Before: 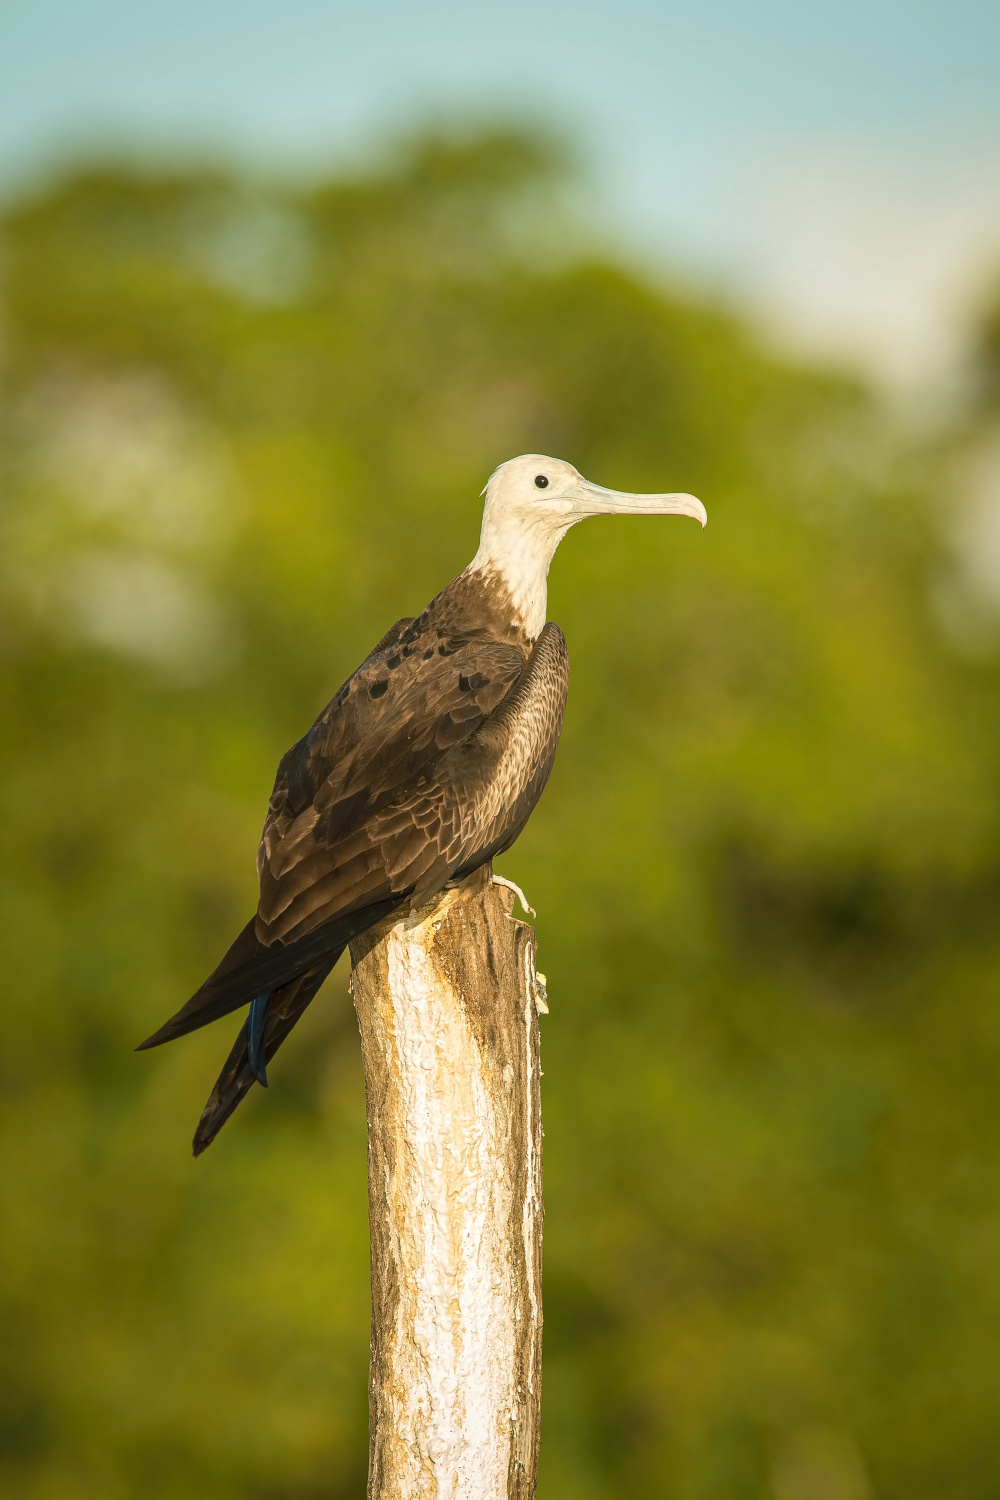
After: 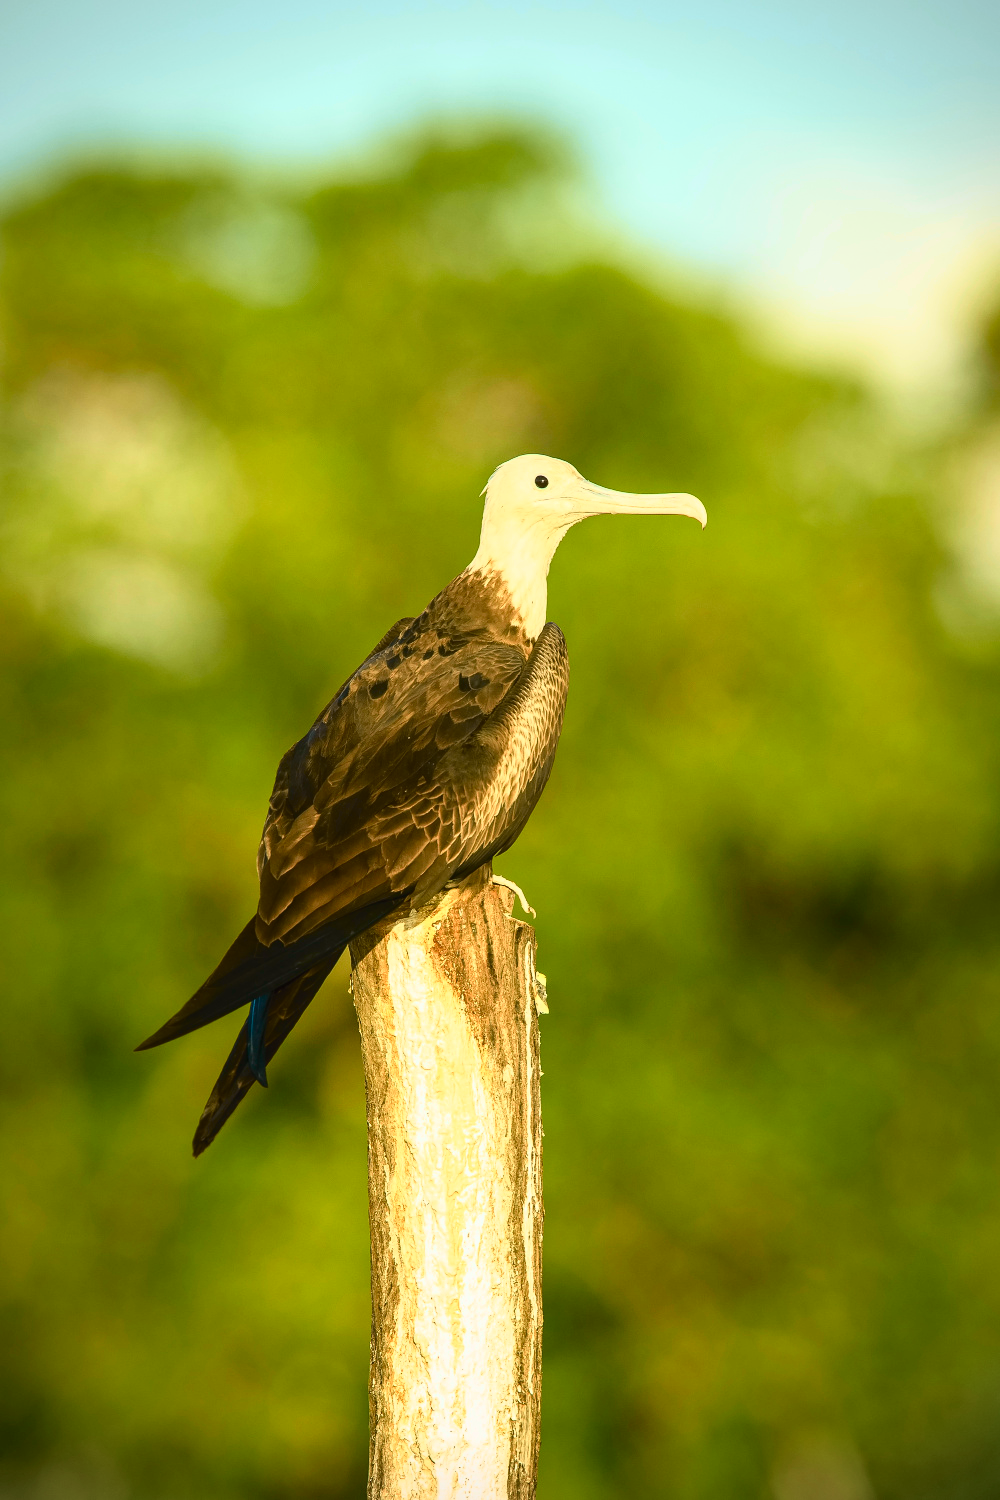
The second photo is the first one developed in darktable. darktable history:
vignetting: fall-off start 91.5%
tone curve: curves: ch0 [(0, 0.018) (0.162, 0.128) (0.434, 0.478) (0.667, 0.785) (0.819, 0.943) (1, 0.991)]; ch1 [(0, 0) (0.402, 0.36) (0.476, 0.449) (0.506, 0.505) (0.523, 0.518) (0.579, 0.626) (0.641, 0.668) (0.693, 0.745) (0.861, 0.934) (1, 1)]; ch2 [(0, 0) (0.424, 0.388) (0.483, 0.472) (0.503, 0.505) (0.521, 0.519) (0.547, 0.581) (0.582, 0.648) (0.699, 0.759) (0.997, 0.858)], color space Lab, independent channels, preserve colors none
